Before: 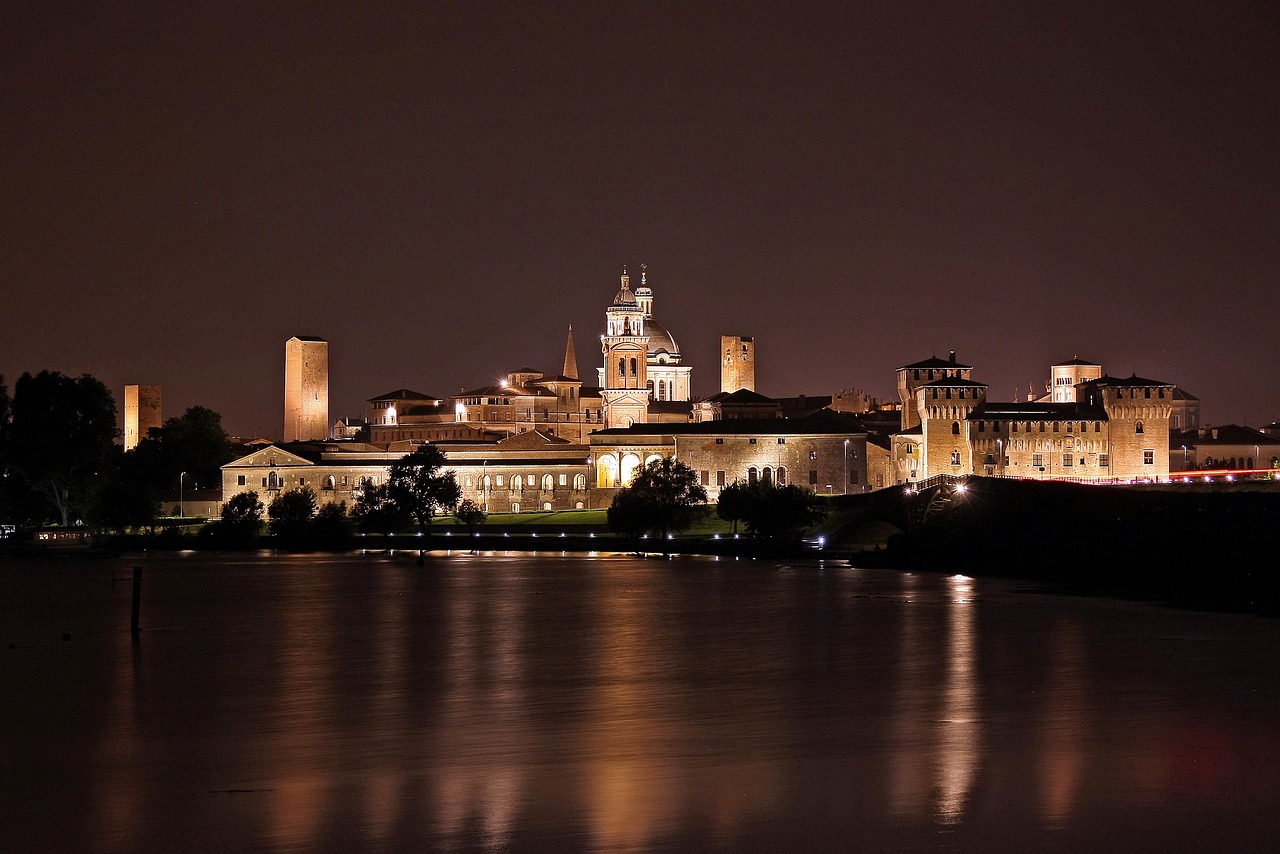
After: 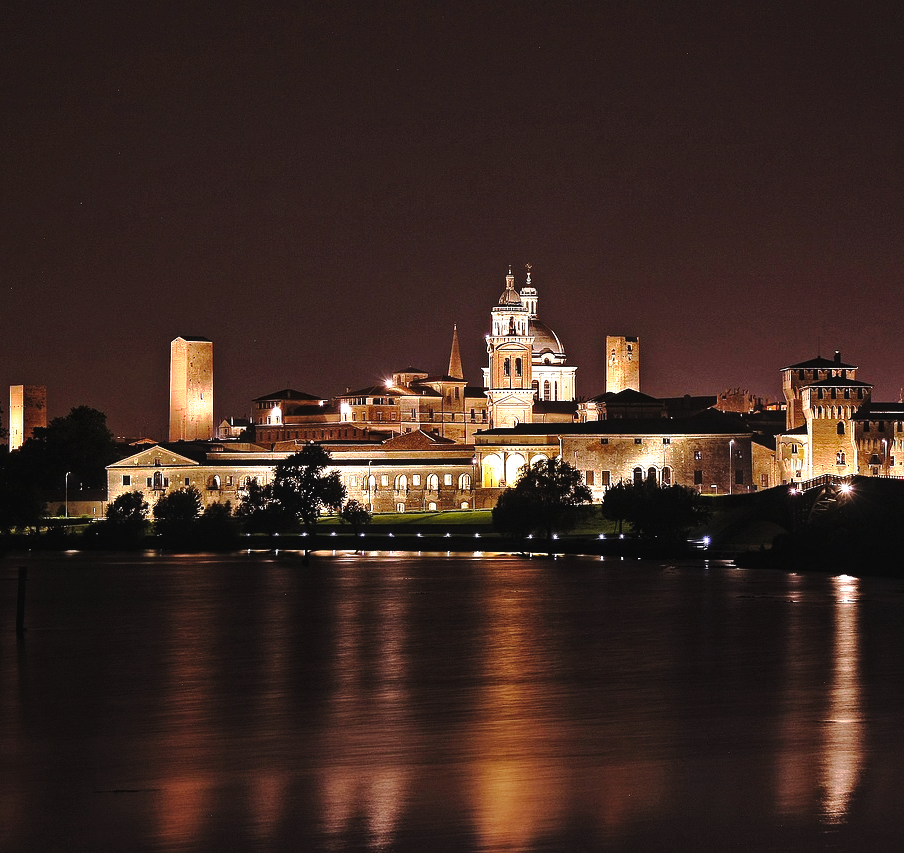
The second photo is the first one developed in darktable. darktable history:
local contrast: highlights 105%, shadows 100%, detail 131%, midtone range 0.2
crop and rotate: left 9.04%, right 20.29%
contrast brightness saturation: saturation -0.065
tone curve: curves: ch0 [(0, 0.039) (0.194, 0.159) (0.469, 0.544) (0.693, 0.77) (0.751, 0.871) (1, 1)]; ch1 [(0, 0) (0.508, 0.506) (0.547, 0.563) (0.592, 0.631) (0.715, 0.706) (1, 1)]; ch2 [(0, 0) (0.243, 0.175) (0.362, 0.301) (0.492, 0.515) (0.544, 0.557) (0.595, 0.612) (0.631, 0.641) (1, 1)], preserve colors none
